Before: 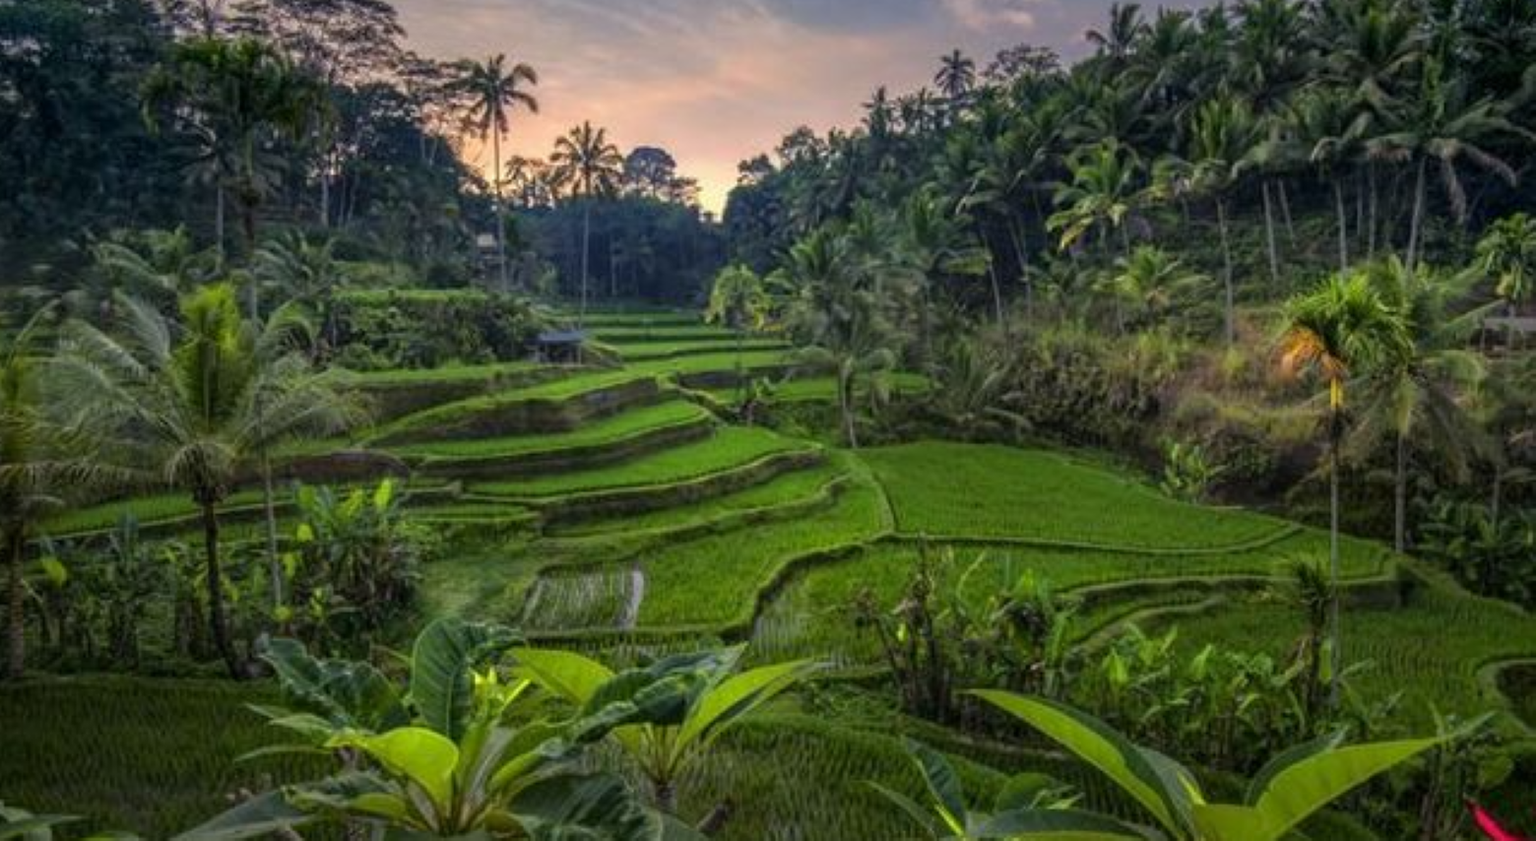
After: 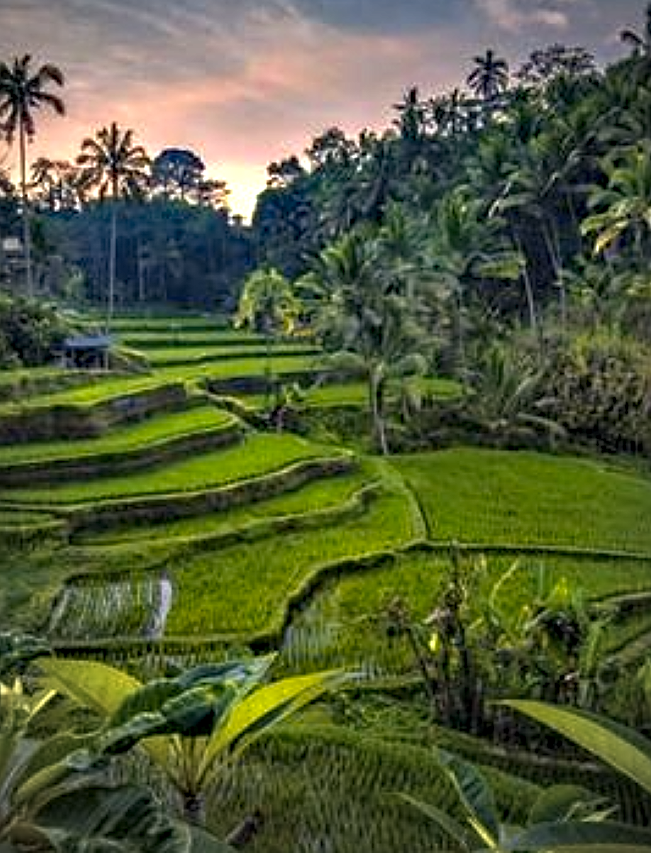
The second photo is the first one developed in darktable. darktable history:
shadows and highlights: shadows 42.69, highlights 8.36
exposure: black level correction -0.004, exposure 0.053 EV, compensate exposure bias true, compensate highlight preservation false
sharpen: on, module defaults
haze removal: strength 0.236, distance 0.253, compatibility mode true, adaptive false
color zones: curves: ch1 [(0.239, 0.552) (0.75, 0.5)]; ch2 [(0.25, 0.462) (0.749, 0.457)]
vignetting: fall-off radius 69.02%, center (0.033, -0.092), automatic ratio true
crop: left 30.908%, right 27.328%
contrast equalizer: y [[0.6 ×6], [0.55 ×6], [0 ×6], [0 ×6], [0 ×6]]
